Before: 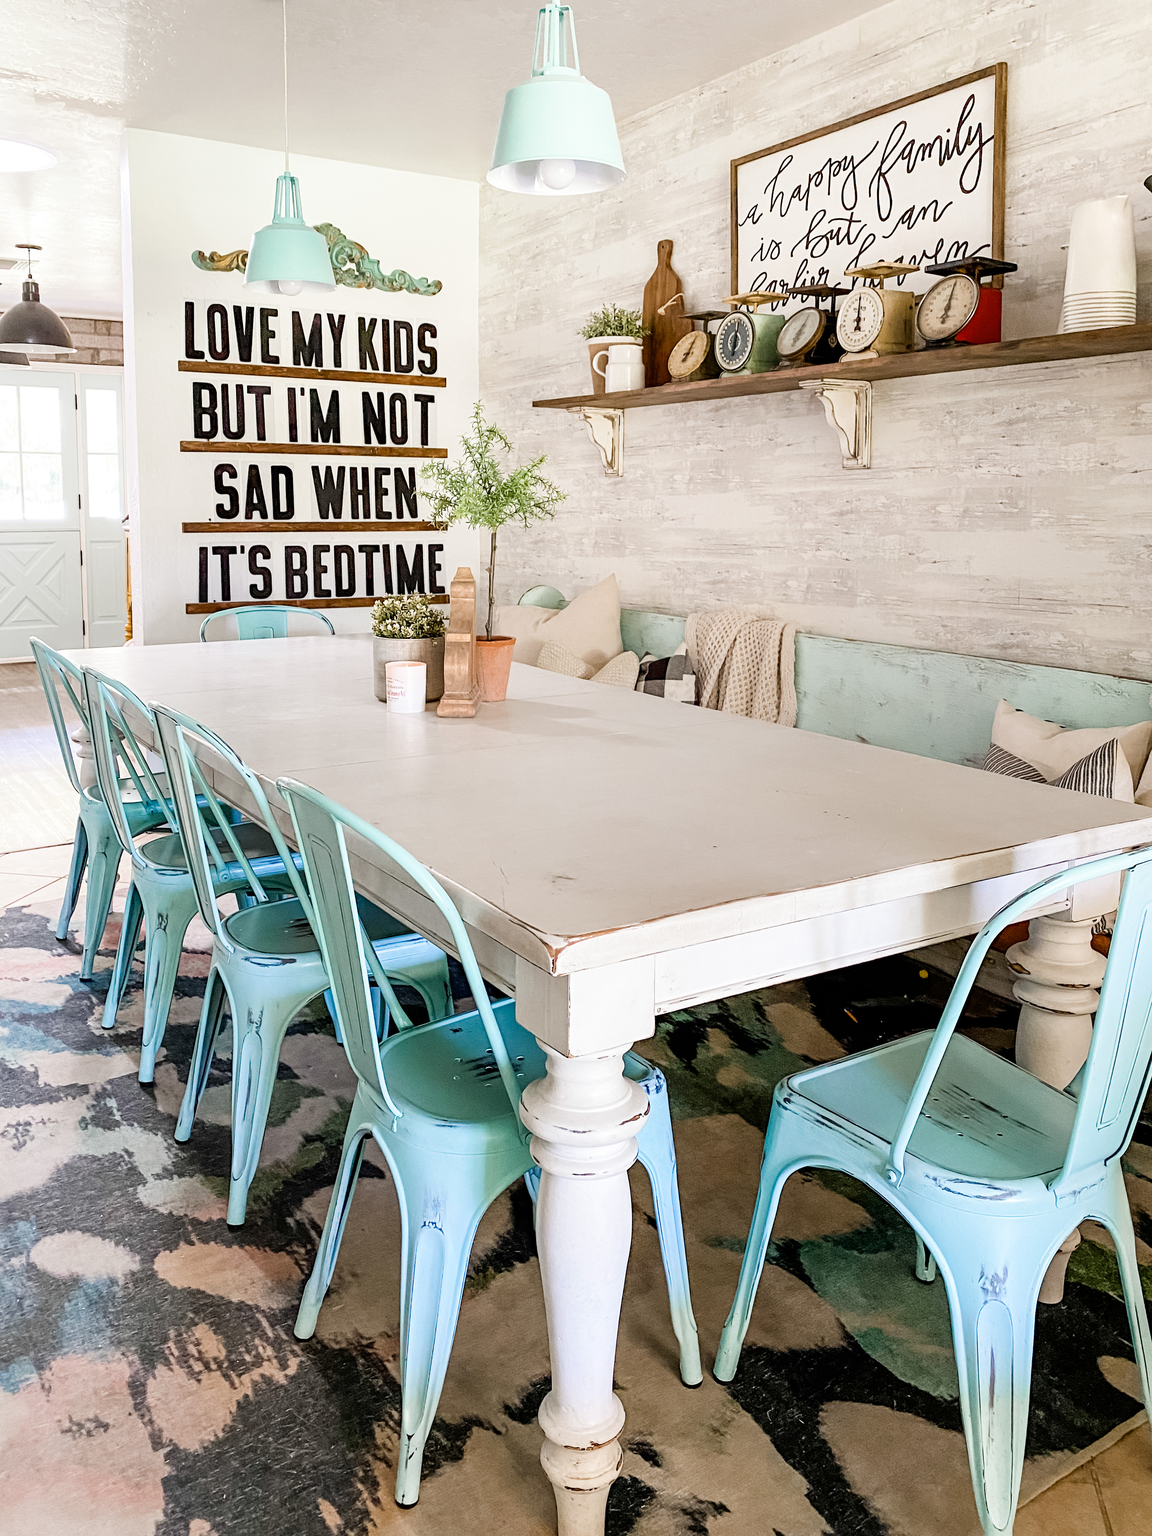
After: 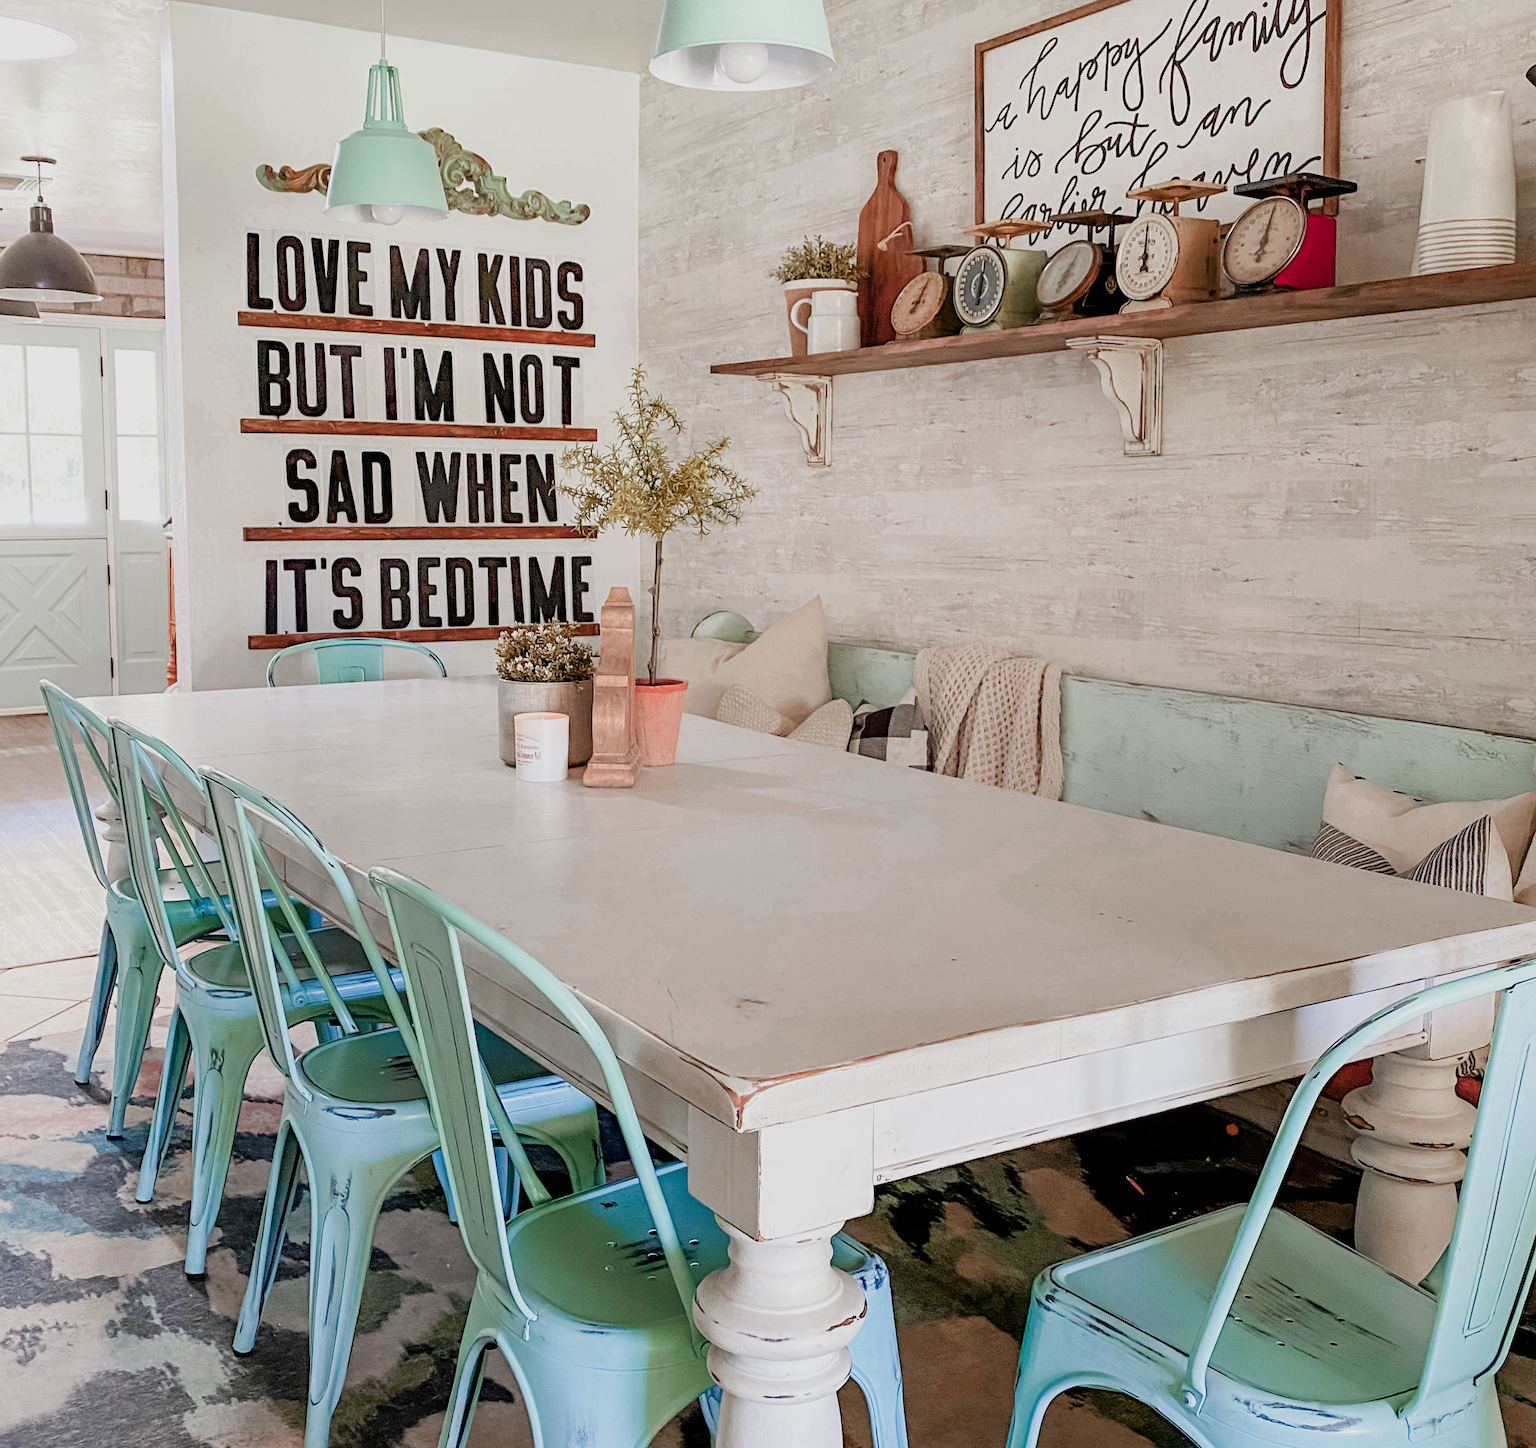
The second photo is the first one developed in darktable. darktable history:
color zones: curves: ch0 [(0.006, 0.385) (0.143, 0.563) (0.243, 0.321) (0.352, 0.464) (0.516, 0.456) (0.625, 0.5) (0.75, 0.5) (0.875, 0.5)]; ch1 [(0, 0.5) (0.134, 0.504) (0.246, 0.463) (0.421, 0.515) (0.5, 0.56) (0.625, 0.5) (0.75, 0.5) (0.875, 0.5)]; ch2 [(0, 0.5) (0.131, 0.426) (0.307, 0.289) (0.38, 0.188) (0.513, 0.216) (0.625, 0.548) (0.75, 0.468) (0.838, 0.396) (0.971, 0.311)]
tone equalizer: -8 EV 0.25 EV, -7 EV 0.417 EV, -6 EV 0.417 EV, -5 EV 0.25 EV, -3 EV -0.25 EV, -2 EV -0.417 EV, -1 EV -0.417 EV, +0 EV -0.25 EV, edges refinement/feathering 500, mask exposure compensation -1.57 EV, preserve details guided filter
crop and rotate: top 8.293%, bottom 20.996%
